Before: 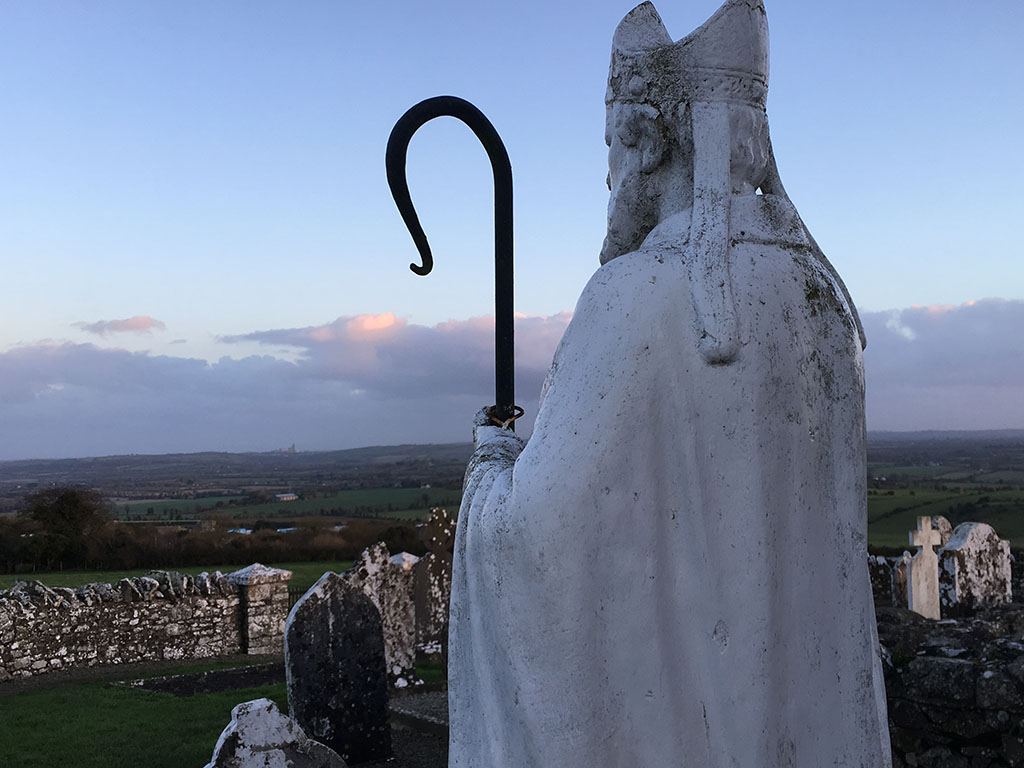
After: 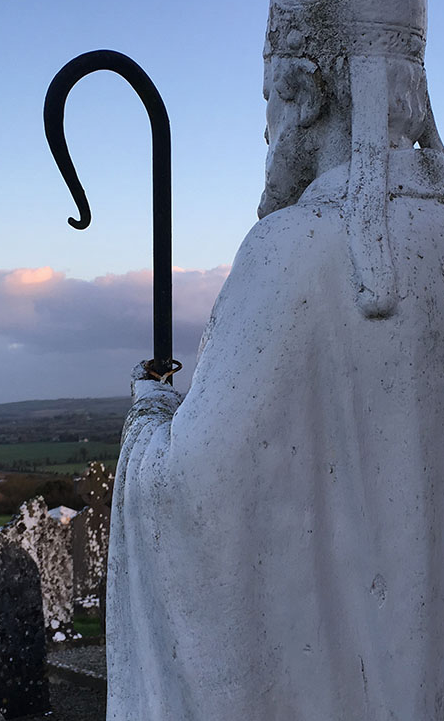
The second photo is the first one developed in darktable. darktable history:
shadows and highlights: soften with gaussian
crop: left 33.452%, top 6.025%, right 23.155%
